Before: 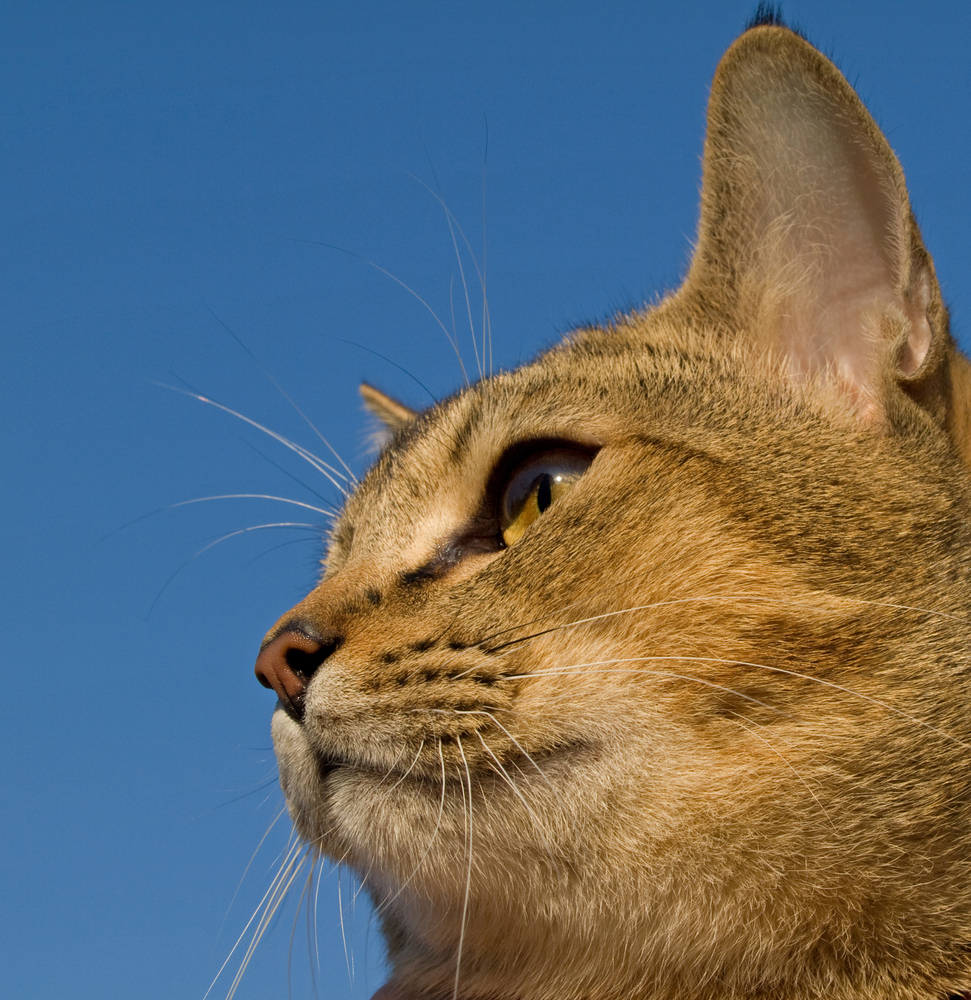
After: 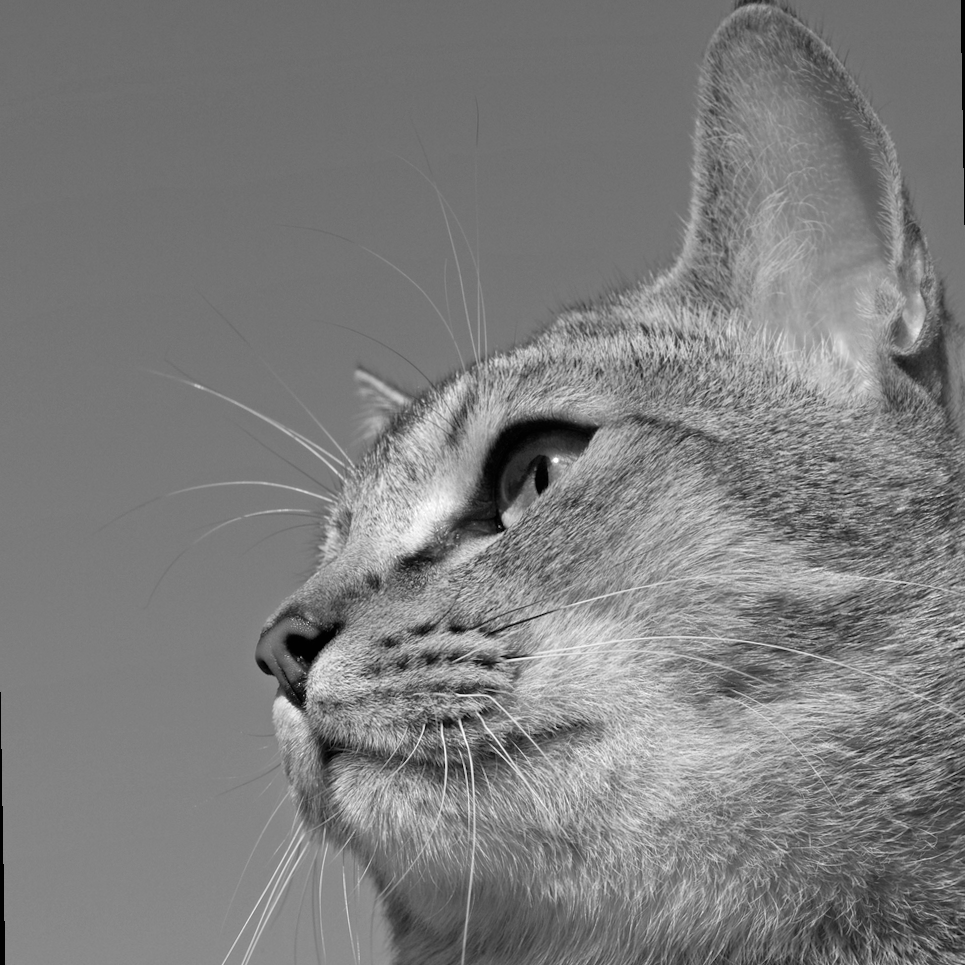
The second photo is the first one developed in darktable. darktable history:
rotate and perspective: rotation -1°, crop left 0.011, crop right 0.989, crop top 0.025, crop bottom 0.975
exposure: black level correction 0, exposure 0.5 EV, compensate exposure bias true, compensate highlight preservation false
monochrome: size 1
base curve: exposure shift 0, preserve colors none
